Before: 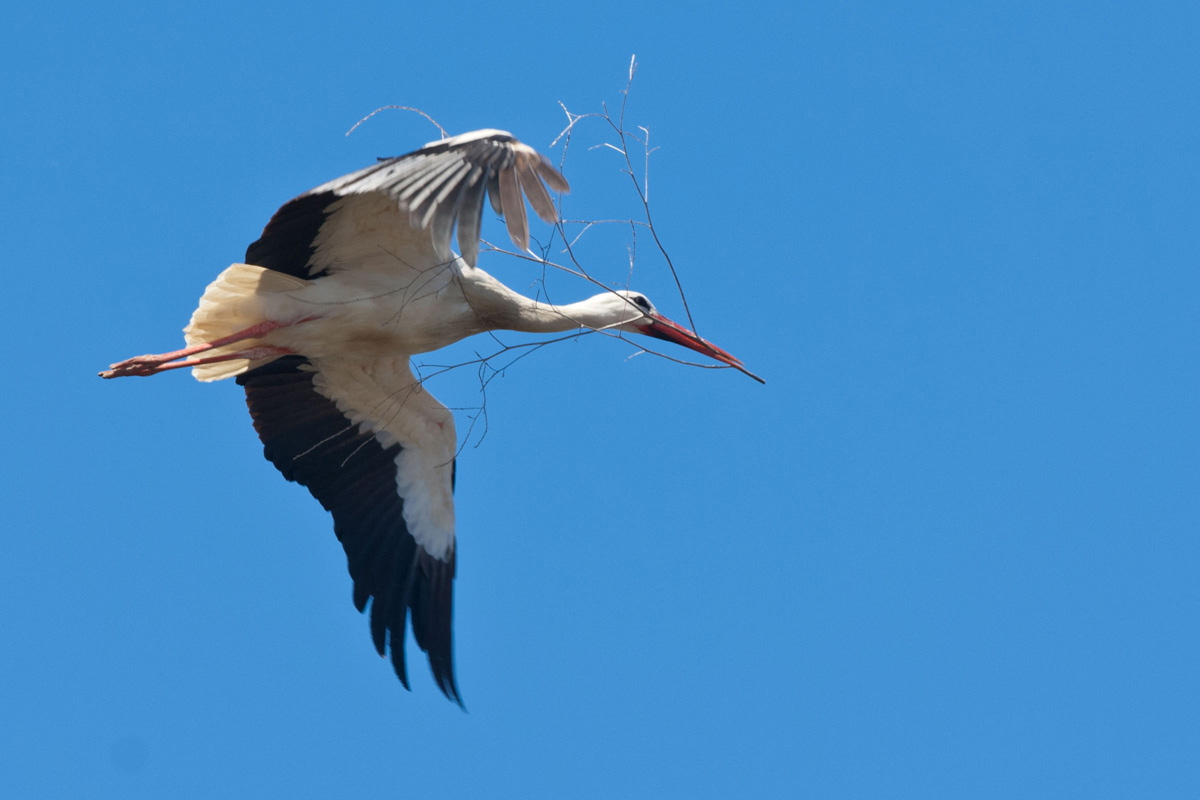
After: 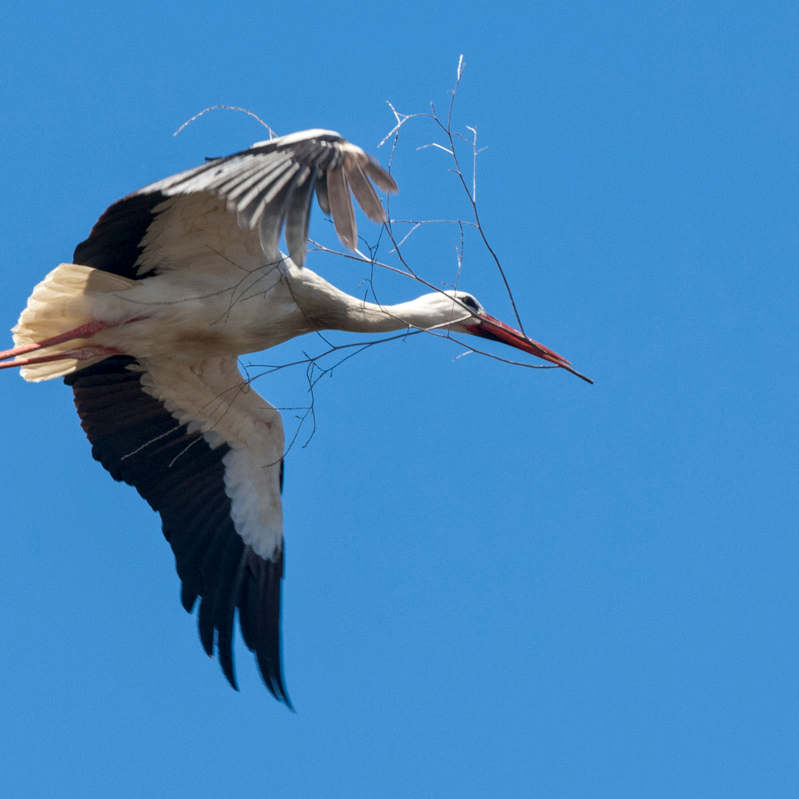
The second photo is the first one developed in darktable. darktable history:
crop and rotate: left 14.334%, right 19.05%
local contrast: highlights 27%, detail 130%
